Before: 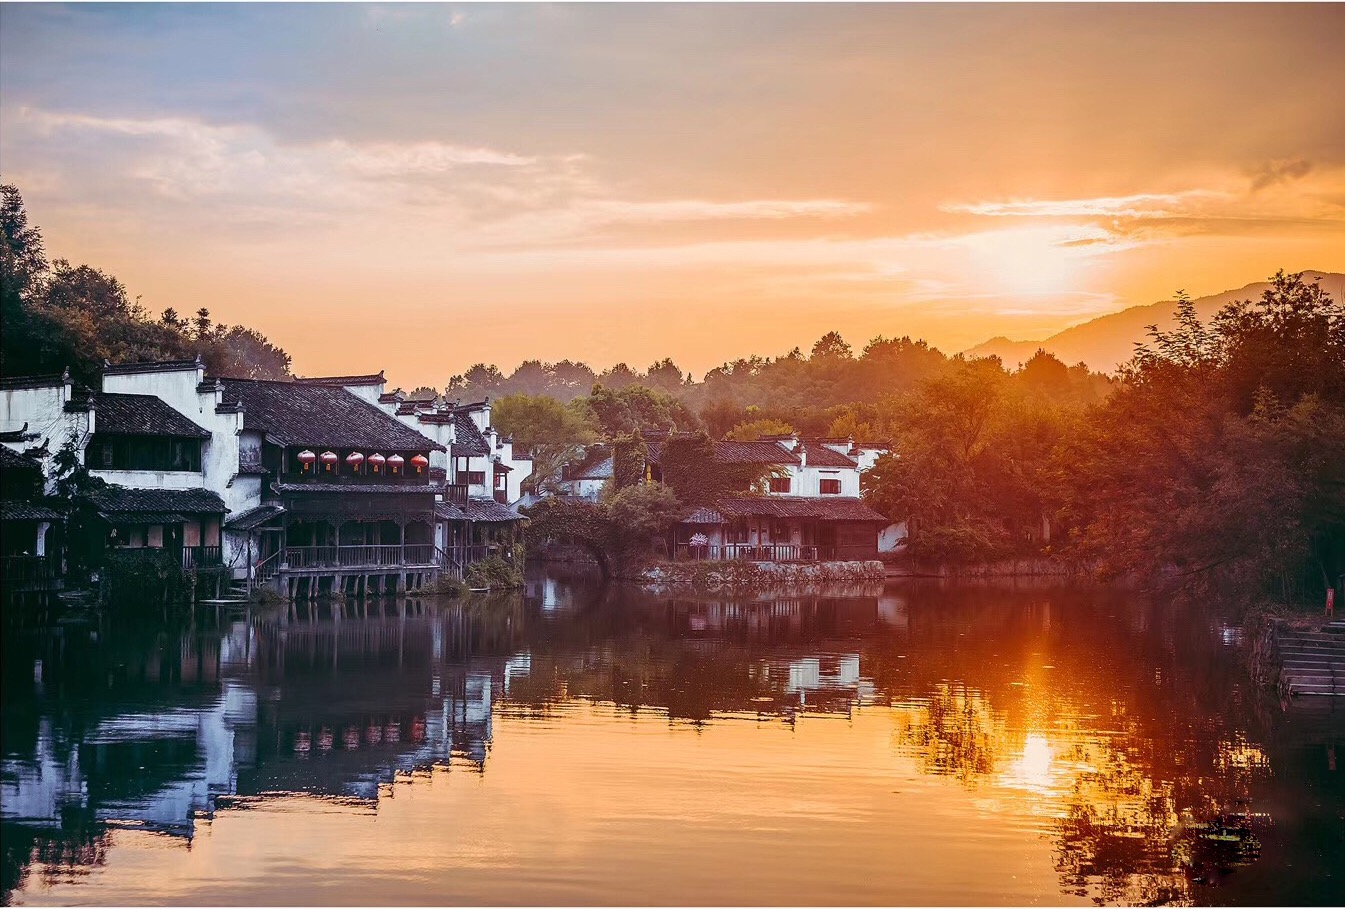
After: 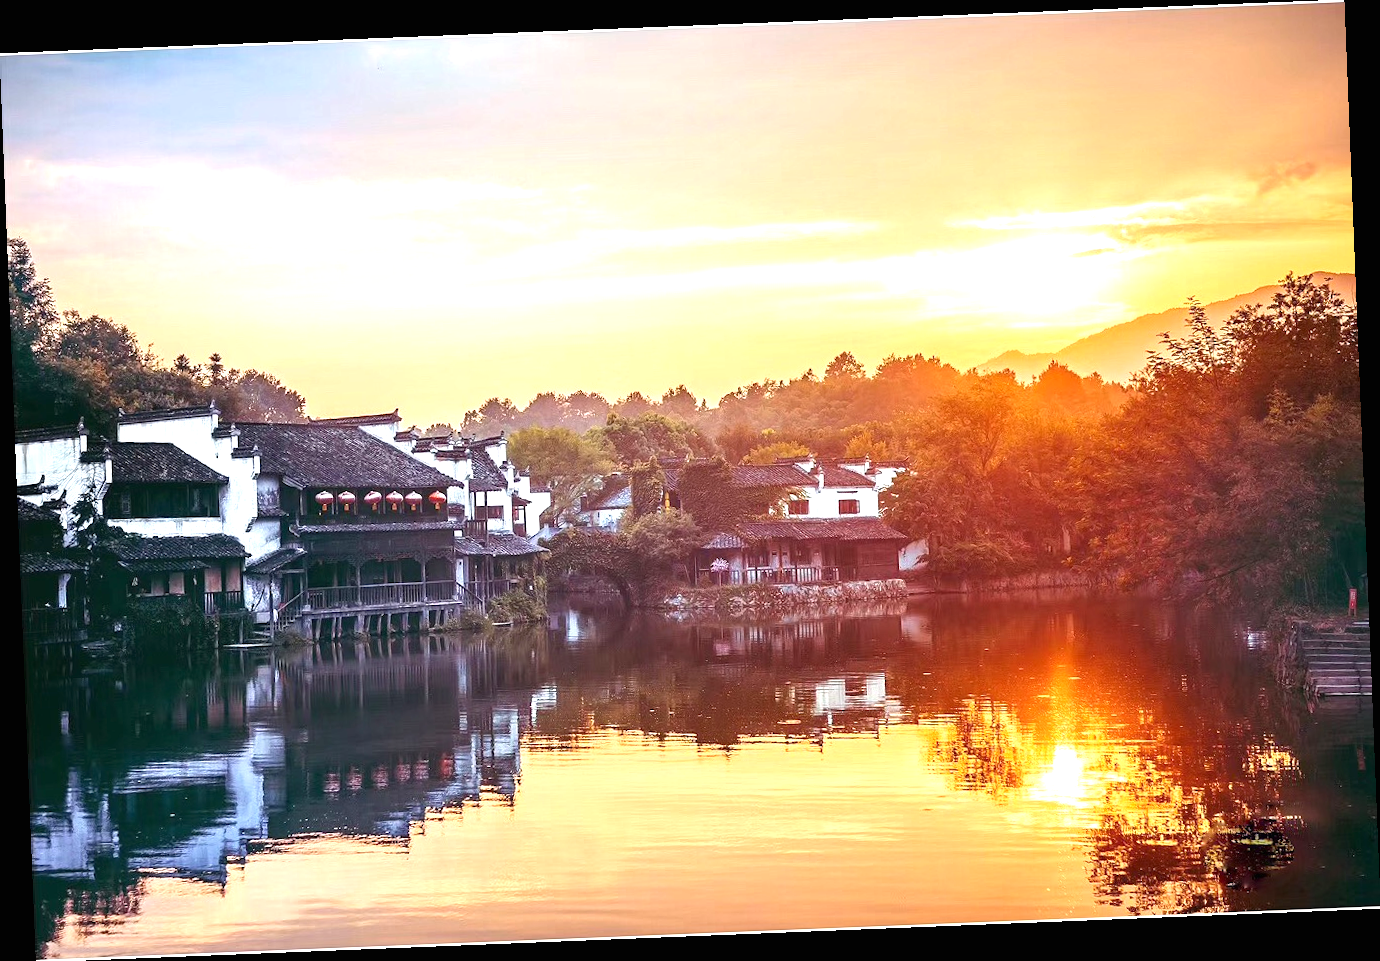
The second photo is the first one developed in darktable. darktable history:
exposure: black level correction 0, exposure 1 EV, compensate highlight preservation false
rotate and perspective: rotation -2.29°, automatic cropping off
